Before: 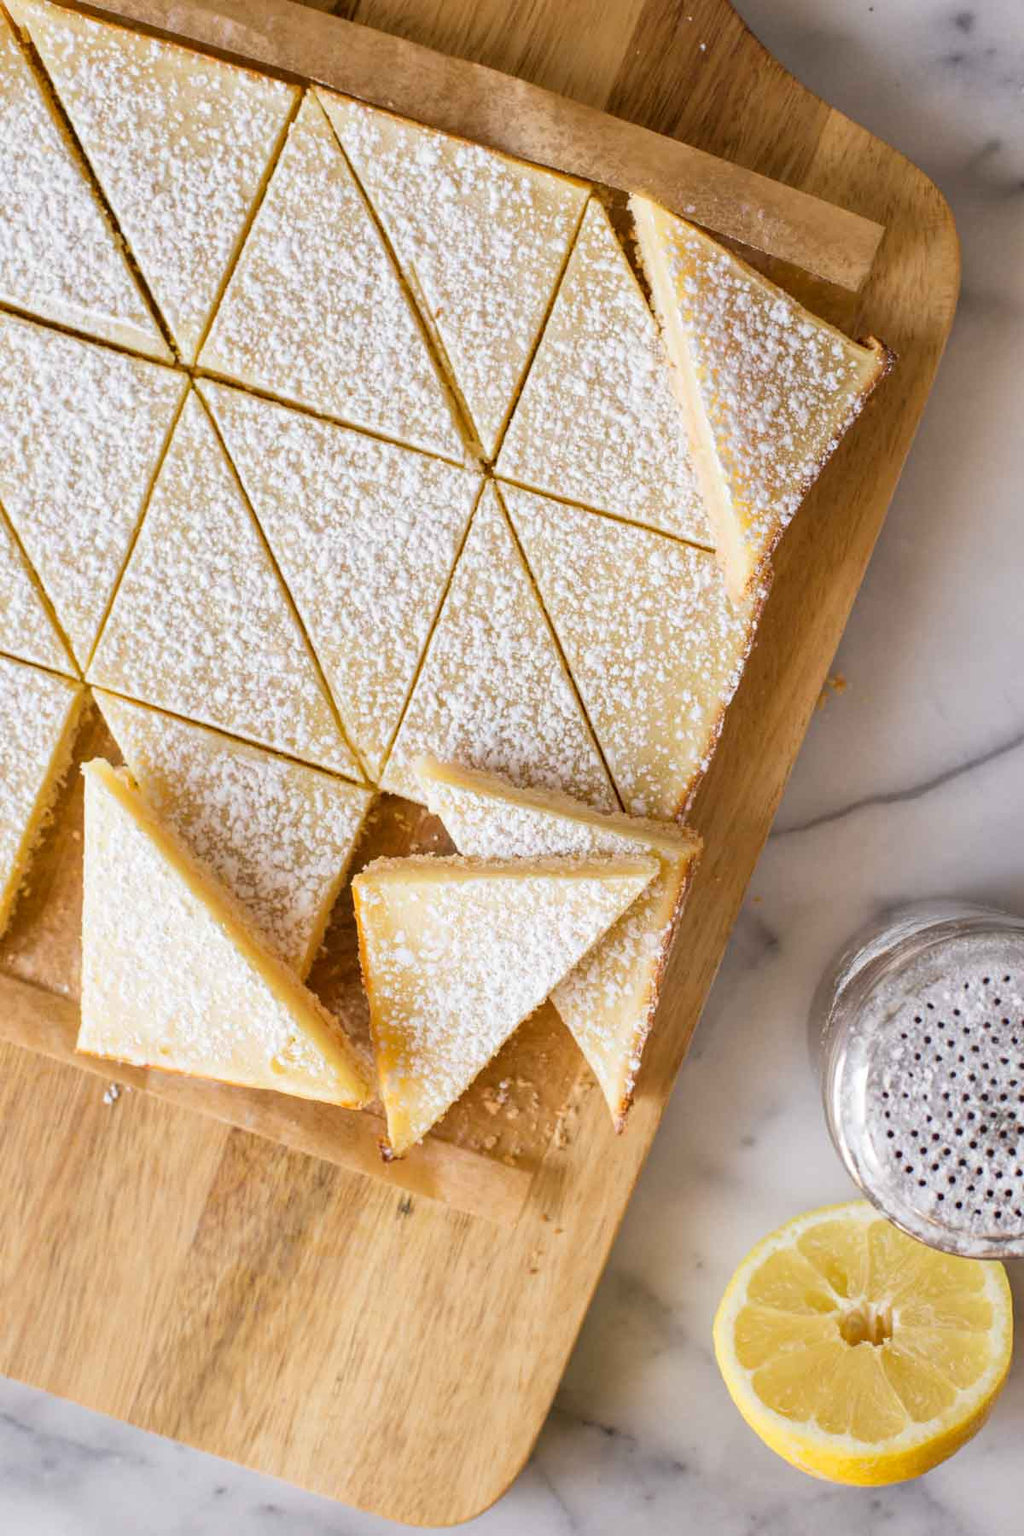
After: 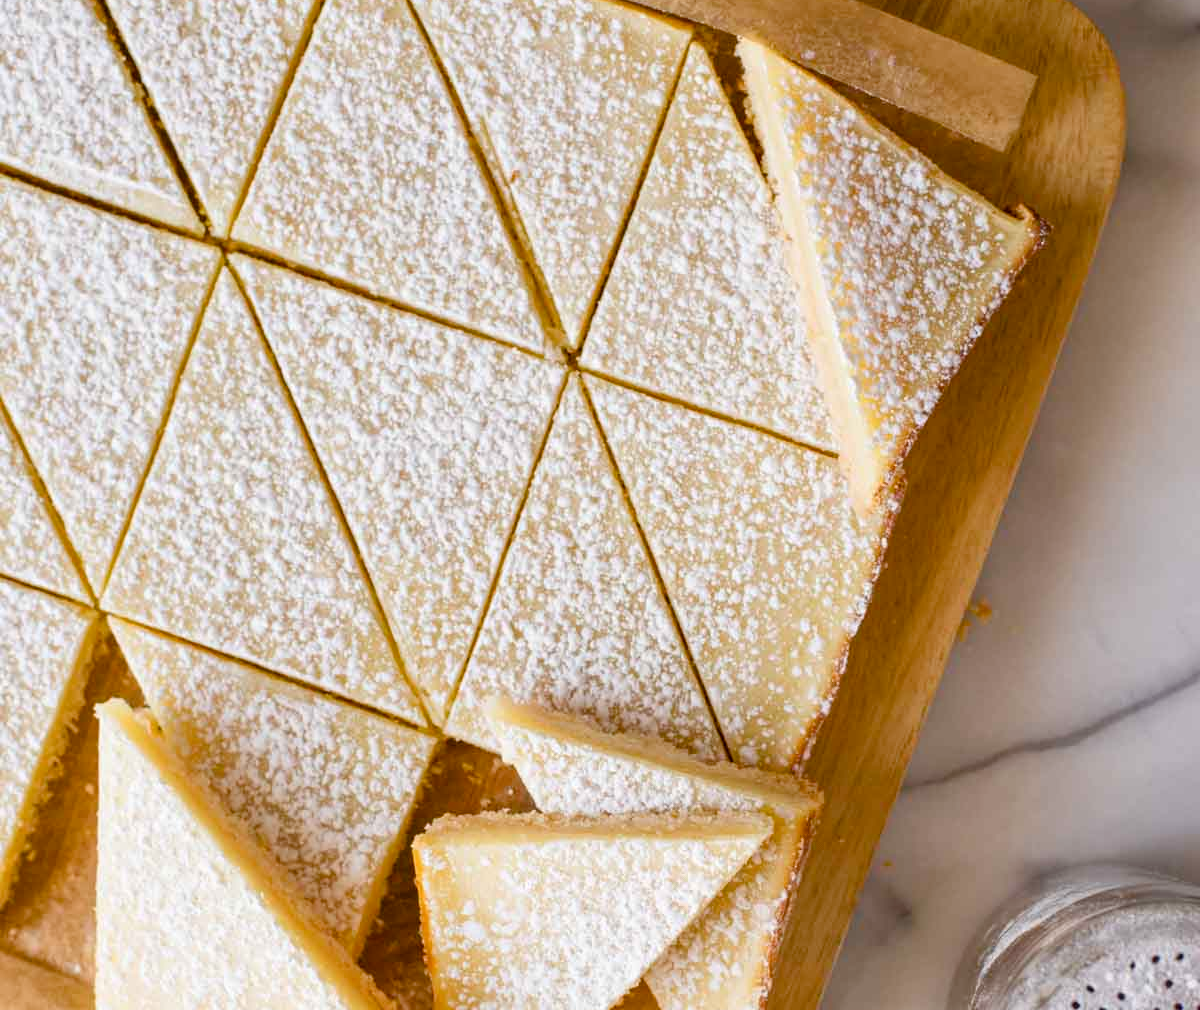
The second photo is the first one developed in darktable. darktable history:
crop and rotate: top 10.605%, bottom 33.274%
color balance rgb: perceptual saturation grading › global saturation 20%, perceptual saturation grading › highlights -25%, perceptual saturation grading › shadows 25%
